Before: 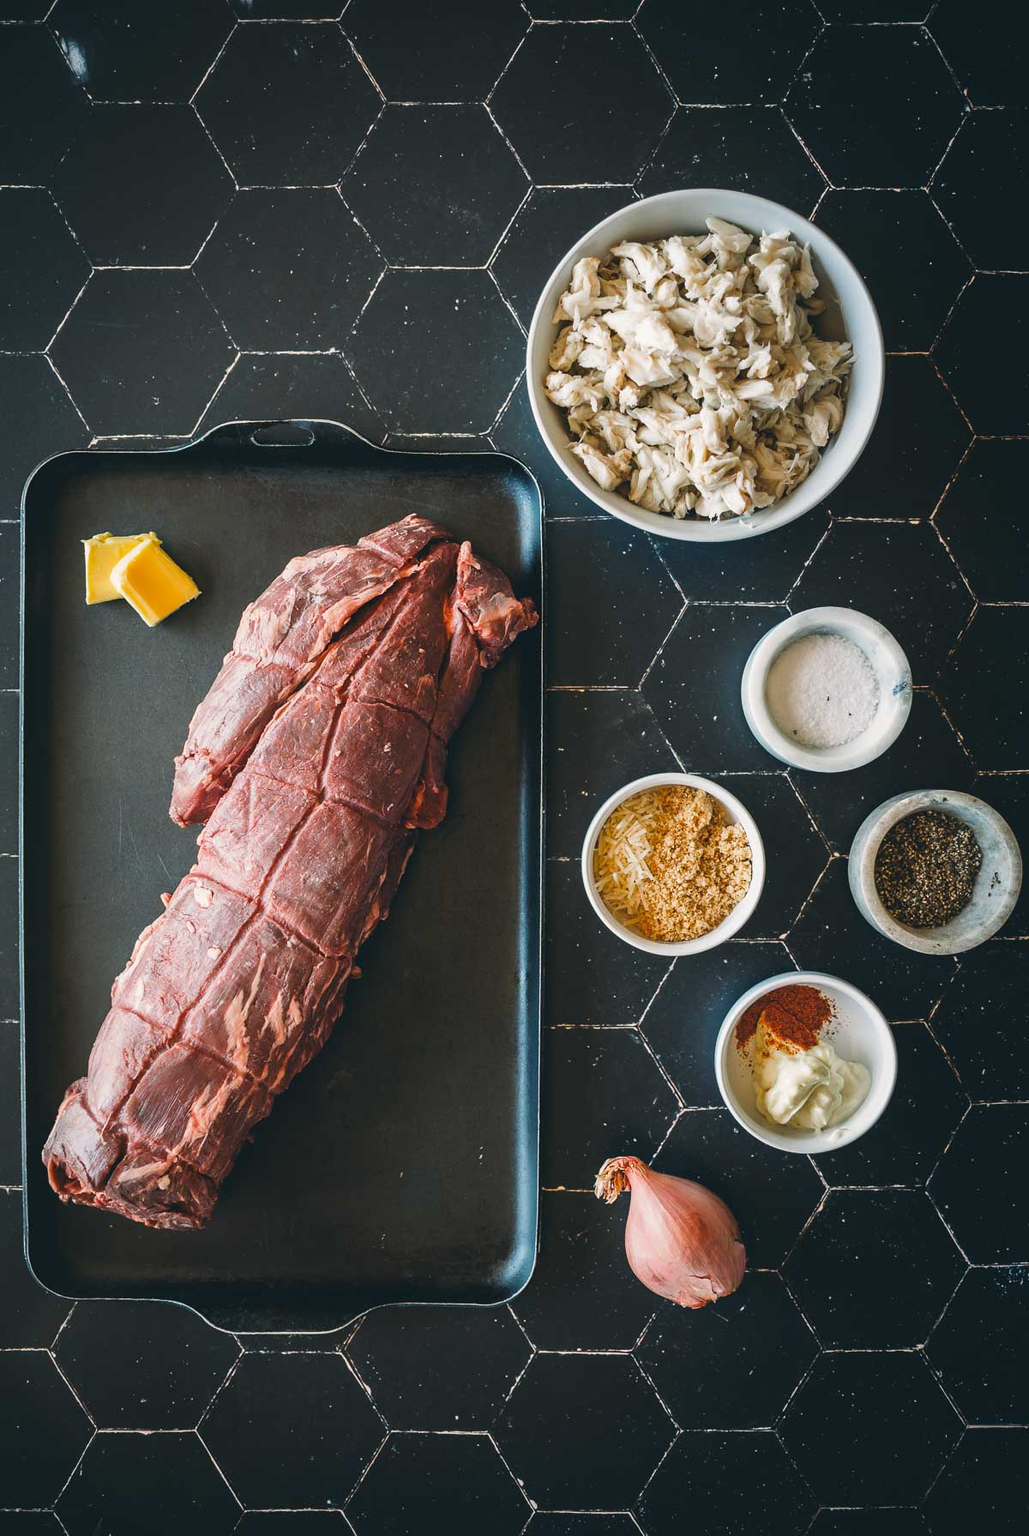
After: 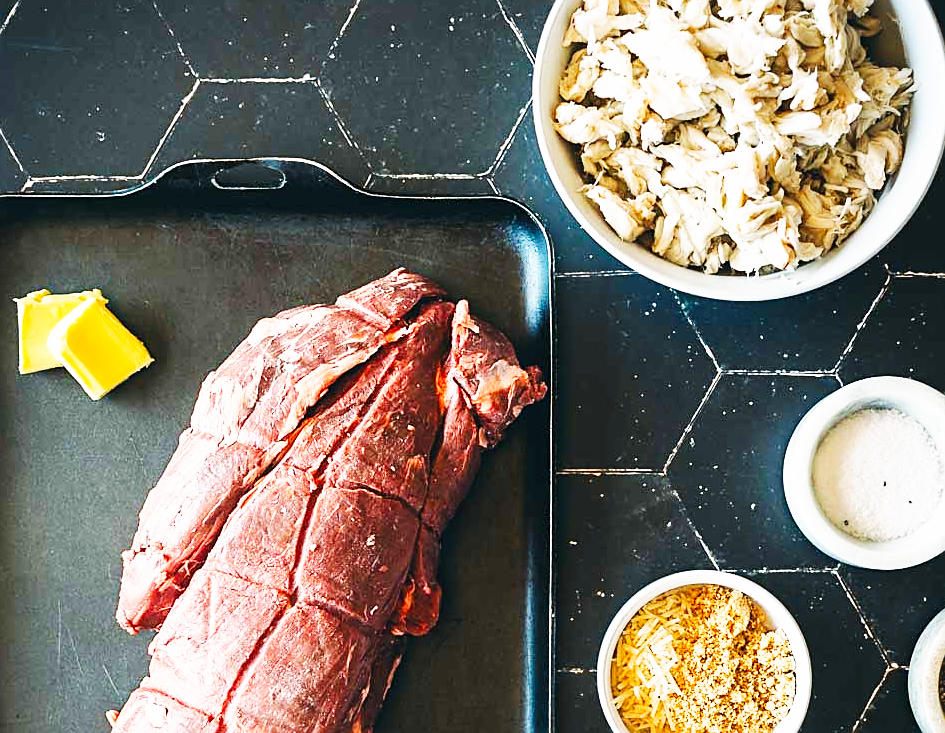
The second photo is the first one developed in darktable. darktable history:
sharpen: on, module defaults
crop: left 6.792%, top 18.493%, right 14.392%, bottom 40.542%
base curve: curves: ch0 [(0, 0) (0.007, 0.004) (0.027, 0.03) (0.046, 0.07) (0.207, 0.54) (0.442, 0.872) (0.673, 0.972) (1, 1)], preserve colors none
